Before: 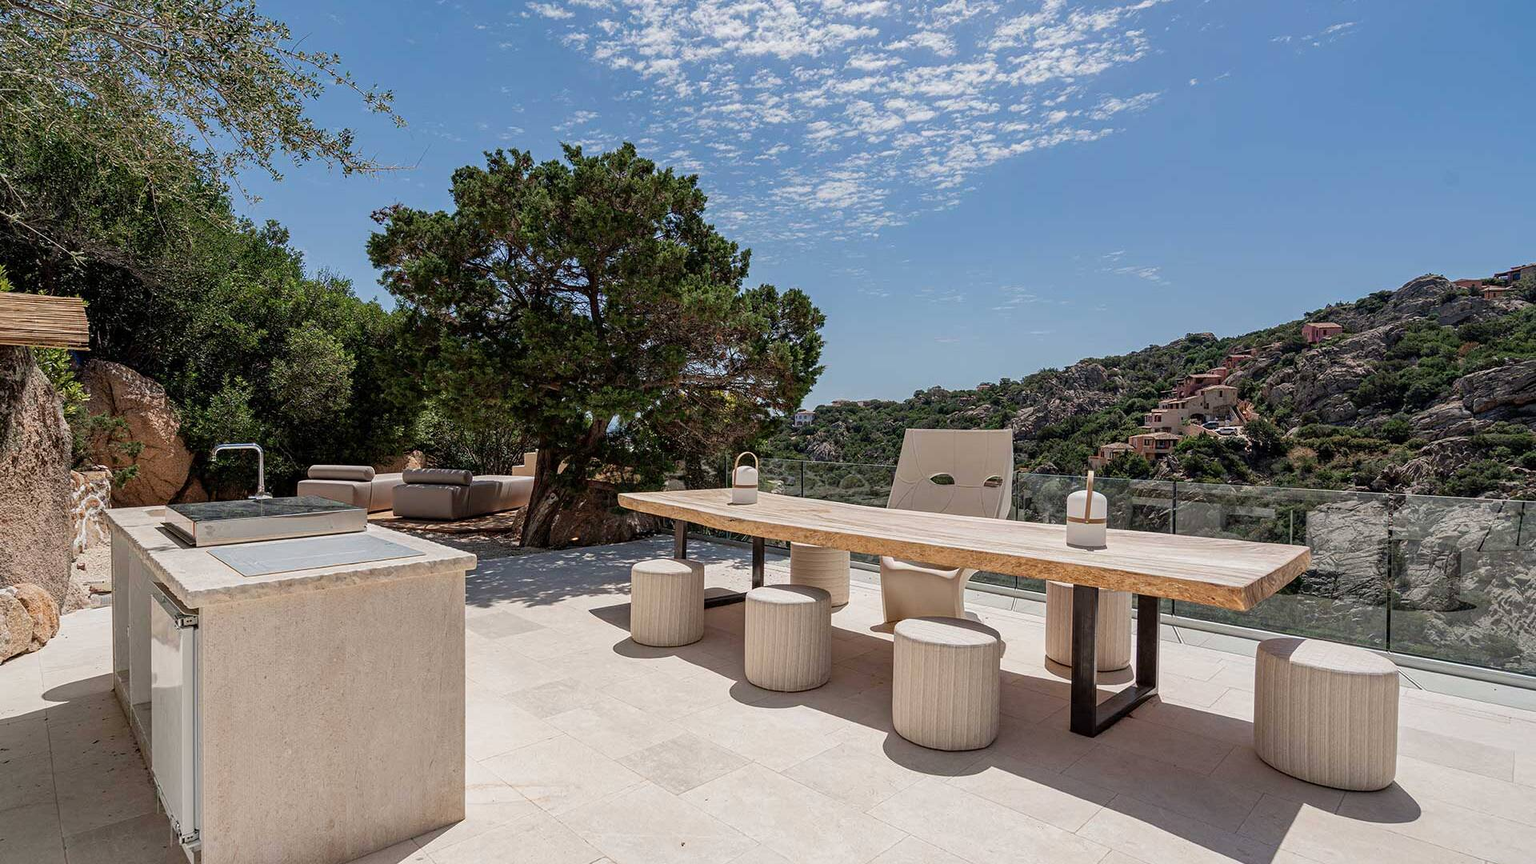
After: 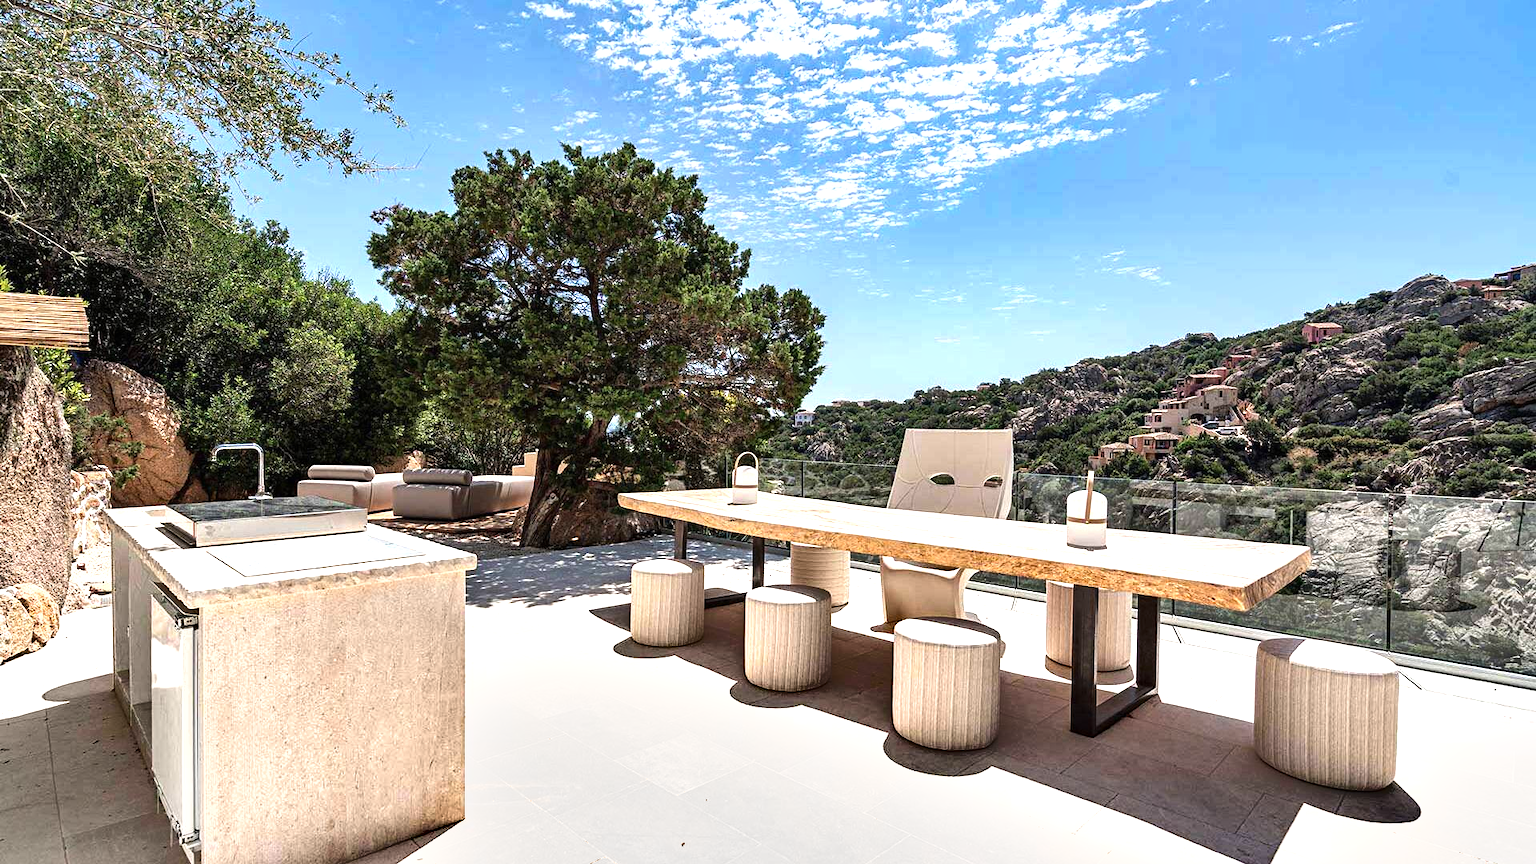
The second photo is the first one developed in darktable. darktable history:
tone equalizer: -8 EV -0.387 EV, -7 EV -0.411 EV, -6 EV -0.295 EV, -5 EV -0.187 EV, -3 EV 0.225 EV, -2 EV 0.35 EV, -1 EV 0.384 EV, +0 EV 0.404 EV, edges refinement/feathering 500, mask exposure compensation -1.57 EV, preserve details no
exposure: black level correction 0, exposure 0.893 EV, compensate exposure bias true, compensate highlight preservation false
shadows and highlights: low approximation 0.01, soften with gaussian
